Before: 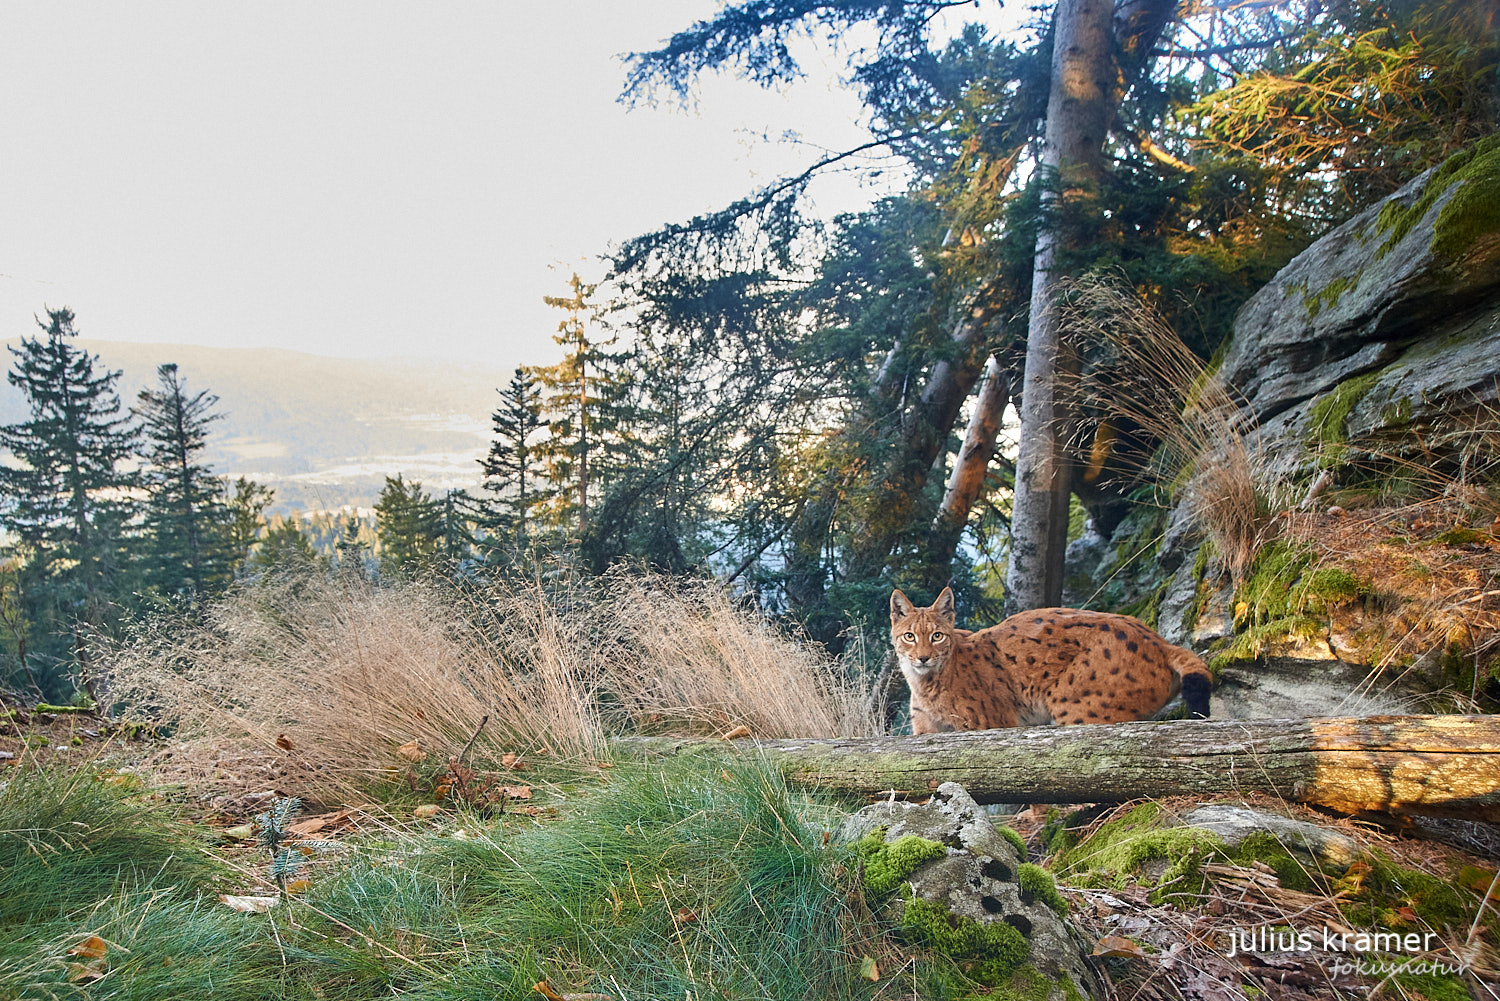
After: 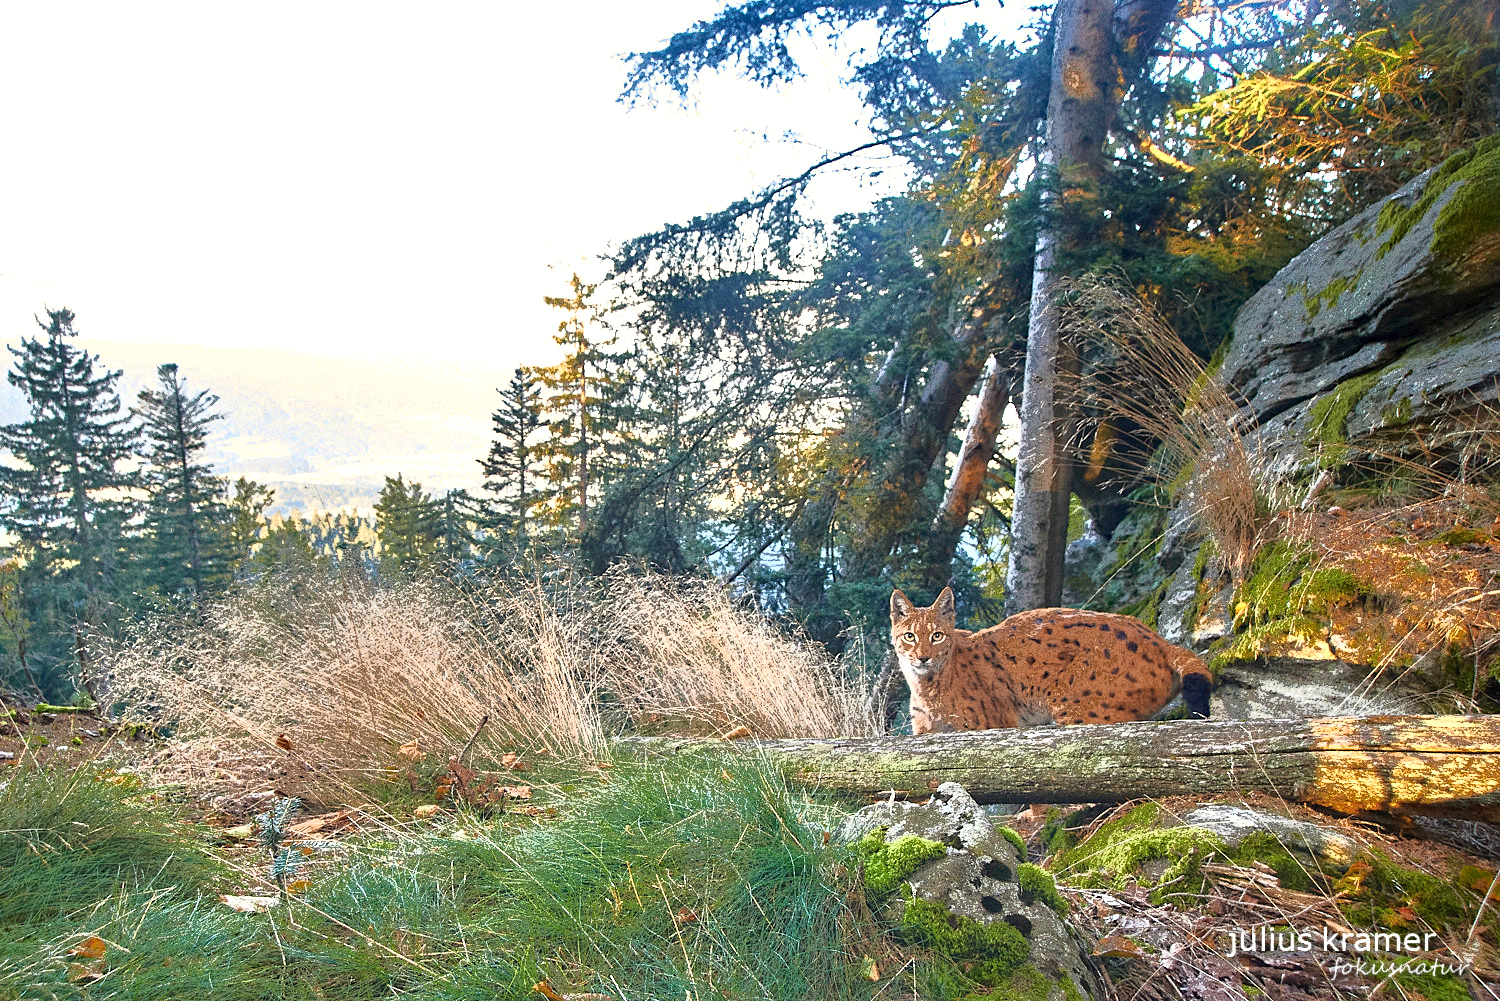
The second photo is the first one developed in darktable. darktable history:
grain: coarseness 0.09 ISO
haze removal: compatibility mode true, adaptive false
fill light: exposure -0.73 EV, center 0.69, width 2.2
exposure: exposure 0.6 EV, compensate highlight preservation false
